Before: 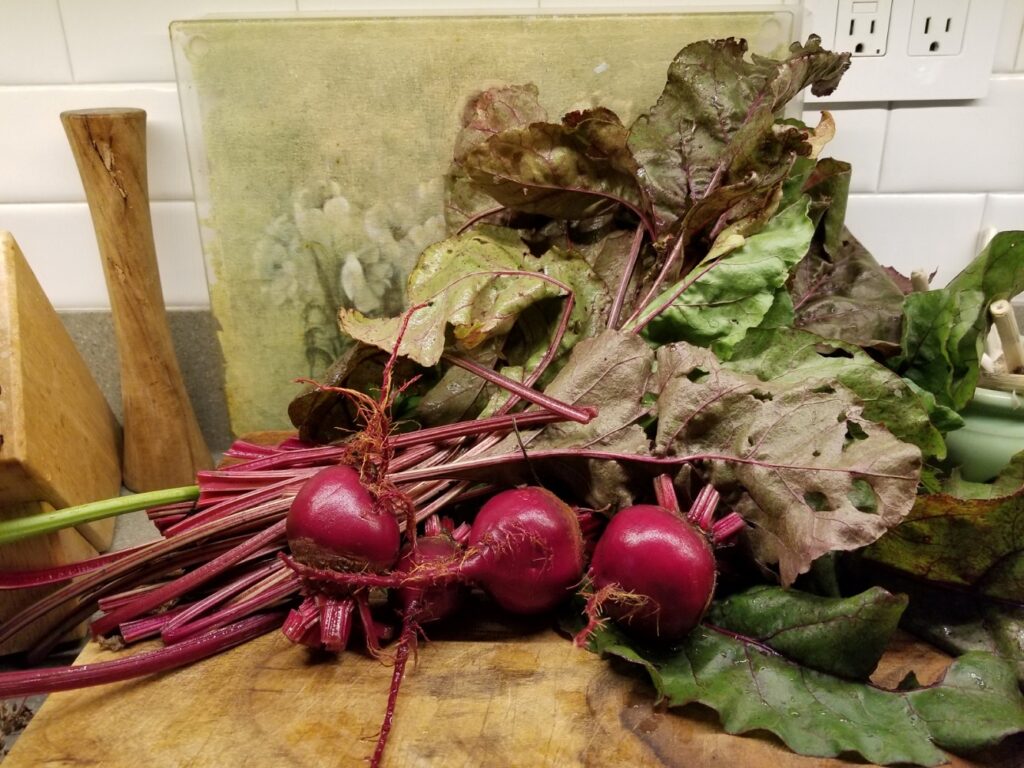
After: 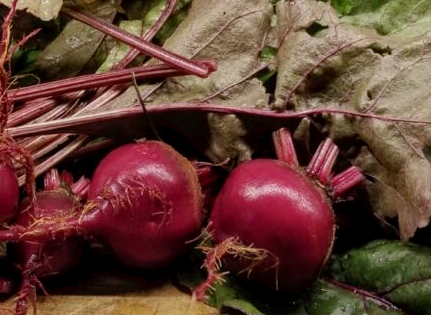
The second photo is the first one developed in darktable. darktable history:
tone curve: curves: ch0 [(0, 0) (0.003, 0.032) (0.011, 0.034) (0.025, 0.039) (0.044, 0.055) (0.069, 0.078) (0.1, 0.111) (0.136, 0.147) (0.177, 0.191) (0.224, 0.238) (0.277, 0.291) (0.335, 0.35) (0.399, 0.41) (0.468, 0.48) (0.543, 0.547) (0.623, 0.621) (0.709, 0.699) (0.801, 0.789) (0.898, 0.884) (1, 1)], preserve colors none
local contrast: on, module defaults
crop: left 37.221%, top 45.169%, right 20.63%, bottom 13.777%
exposure: black level correction 0.001, exposure -0.2 EV, compensate highlight preservation false
